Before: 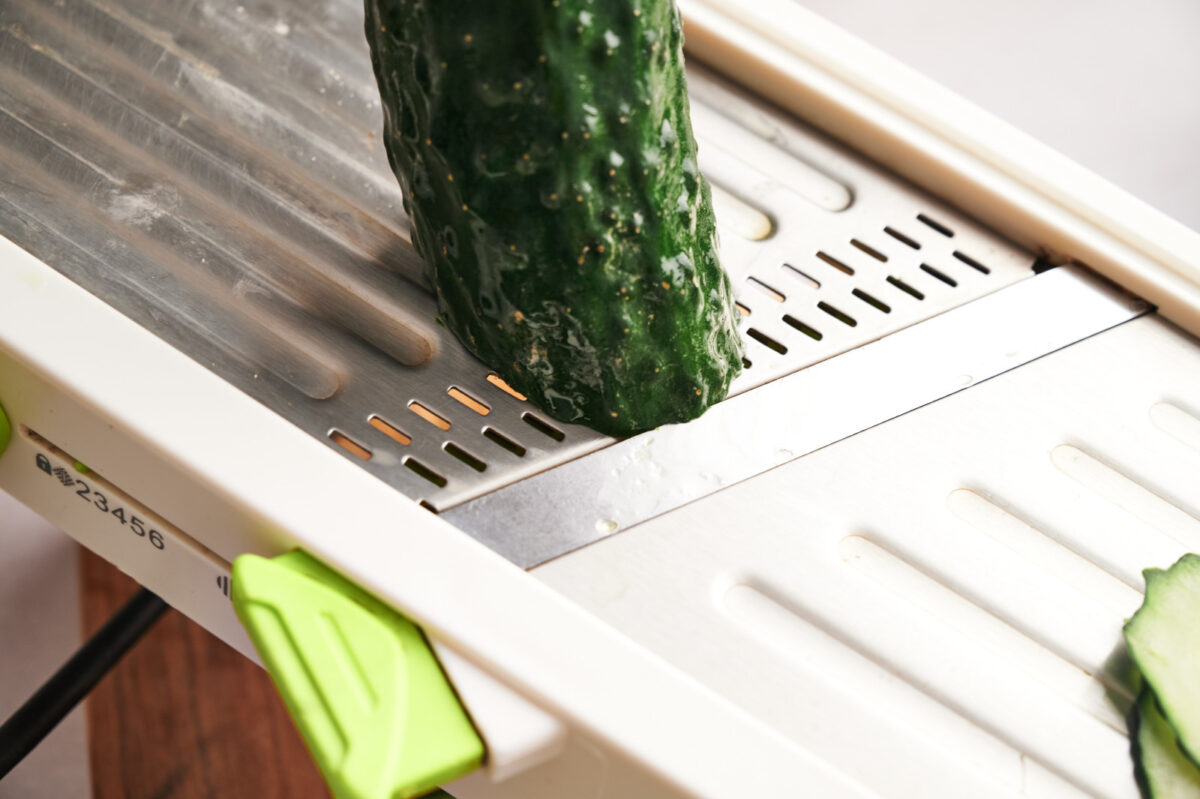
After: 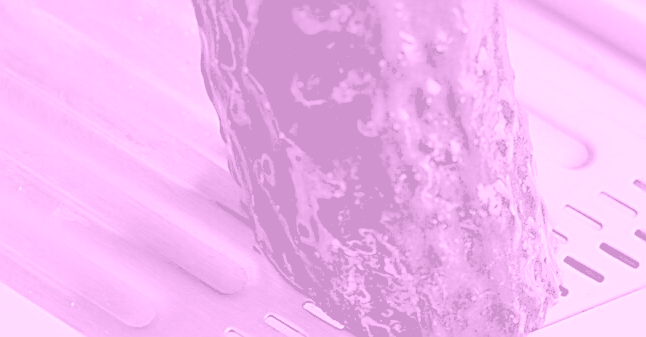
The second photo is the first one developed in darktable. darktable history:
rgb levels: preserve colors sum RGB, levels [[0.038, 0.433, 0.934], [0, 0.5, 1], [0, 0.5, 1]]
crop: left 15.306%, top 9.065%, right 30.789%, bottom 48.638%
color zones: curves: ch0 [(0.006, 0.385) (0.143, 0.563) (0.243, 0.321) (0.352, 0.464) (0.516, 0.456) (0.625, 0.5) (0.75, 0.5) (0.875, 0.5)]; ch1 [(0, 0.5) (0.134, 0.504) (0.246, 0.463) (0.421, 0.515) (0.5, 0.56) (0.625, 0.5) (0.75, 0.5) (0.875, 0.5)]; ch2 [(0, 0.5) (0.131, 0.426) (0.307, 0.289) (0.38, 0.188) (0.513, 0.216) (0.625, 0.548) (0.75, 0.468) (0.838, 0.396) (0.971, 0.311)]
shadows and highlights: on, module defaults
color balance: lift [1, 1, 0.999, 1.001], gamma [1, 1.003, 1.005, 0.995], gain [1, 0.992, 0.988, 1.012], contrast 5%, output saturation 110%
colorize: hue 331.2°, saturation 75%, source mix 30.28%, lightness 70.52%, version 1
sharpen: amount 1
tone equalizer: on, module defaults
